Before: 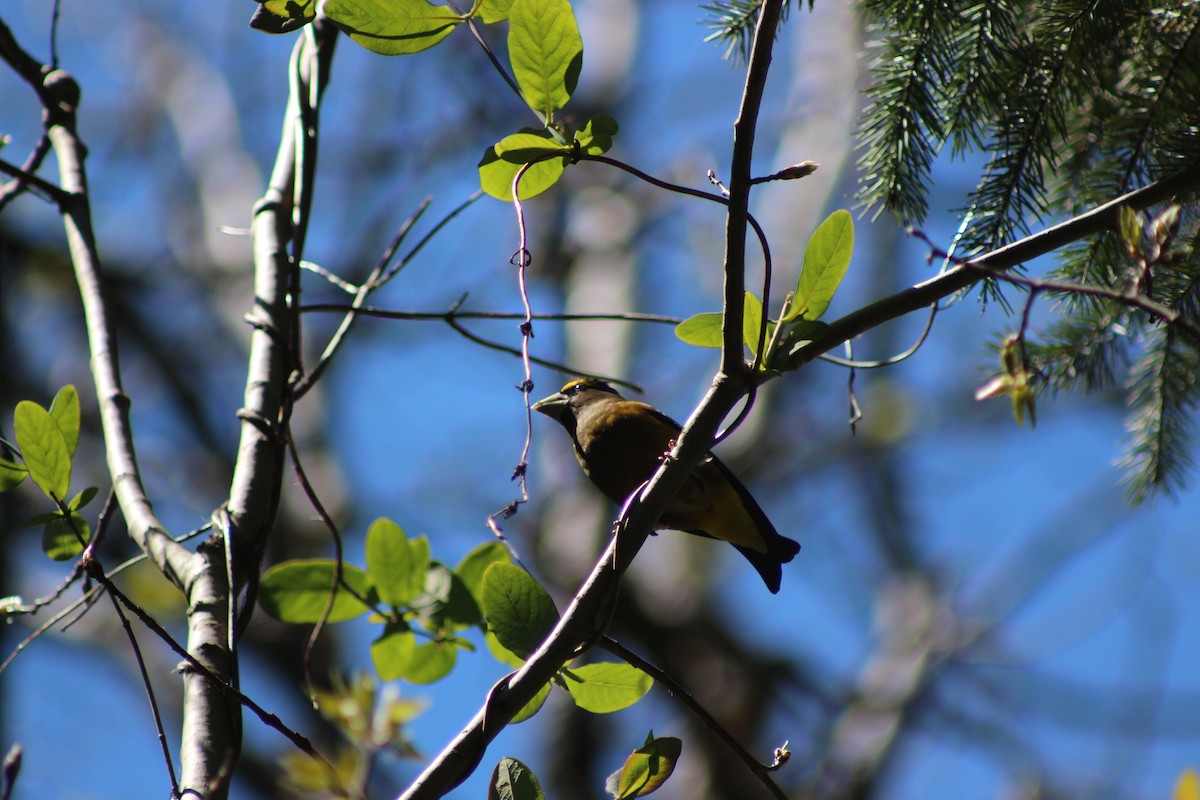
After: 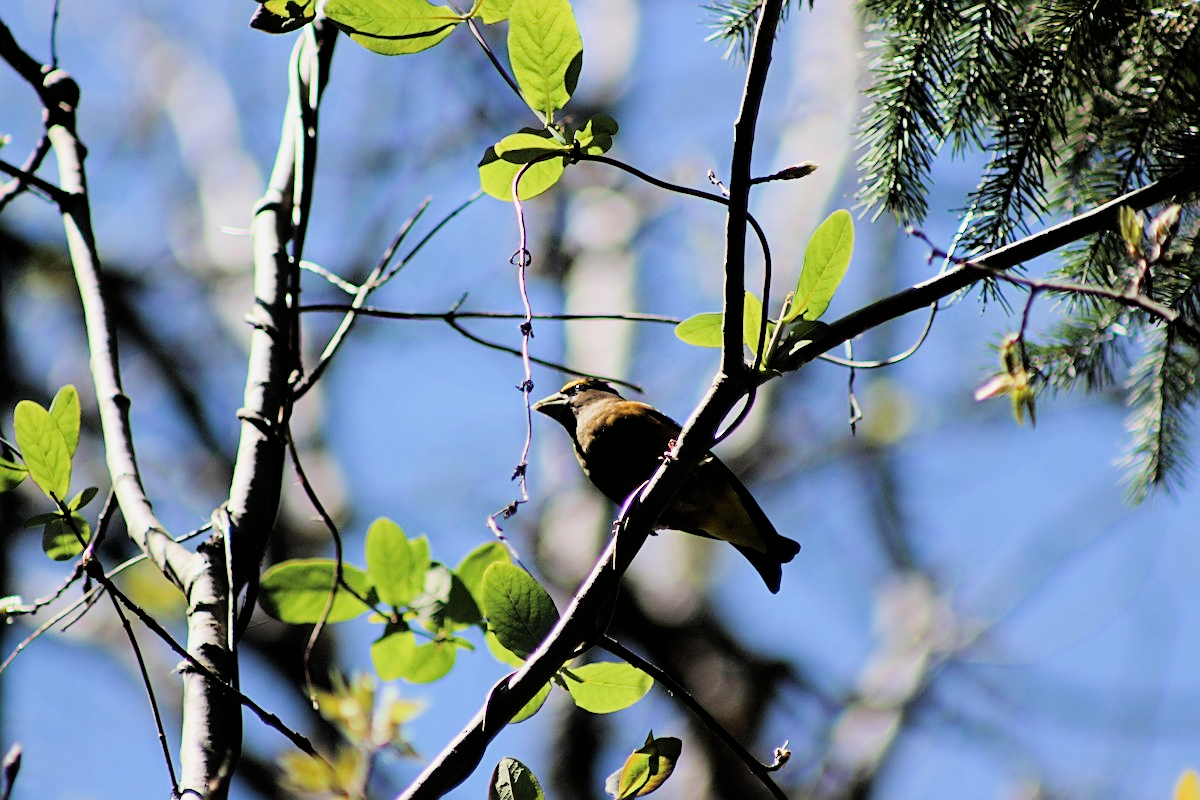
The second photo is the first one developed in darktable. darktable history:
sharpen: on, module defaults
exposure: black level correction 0, exposure 1.368 EV, compensate exposure bias true, compensate highlight preservation false
filmic rgb: black relative exposure -4.23 EV, white relative exposure 5.16 EV, hardness 2.09, contrast 1.165
